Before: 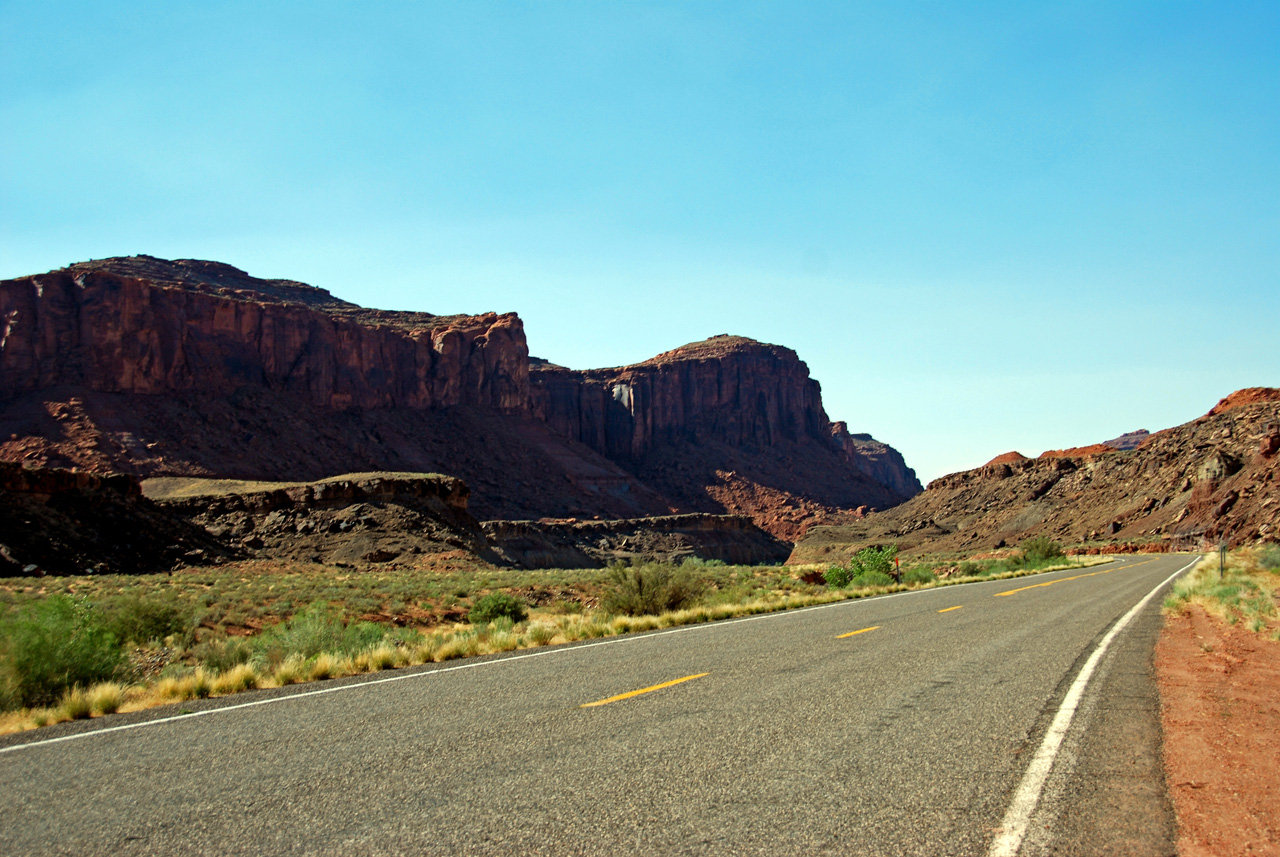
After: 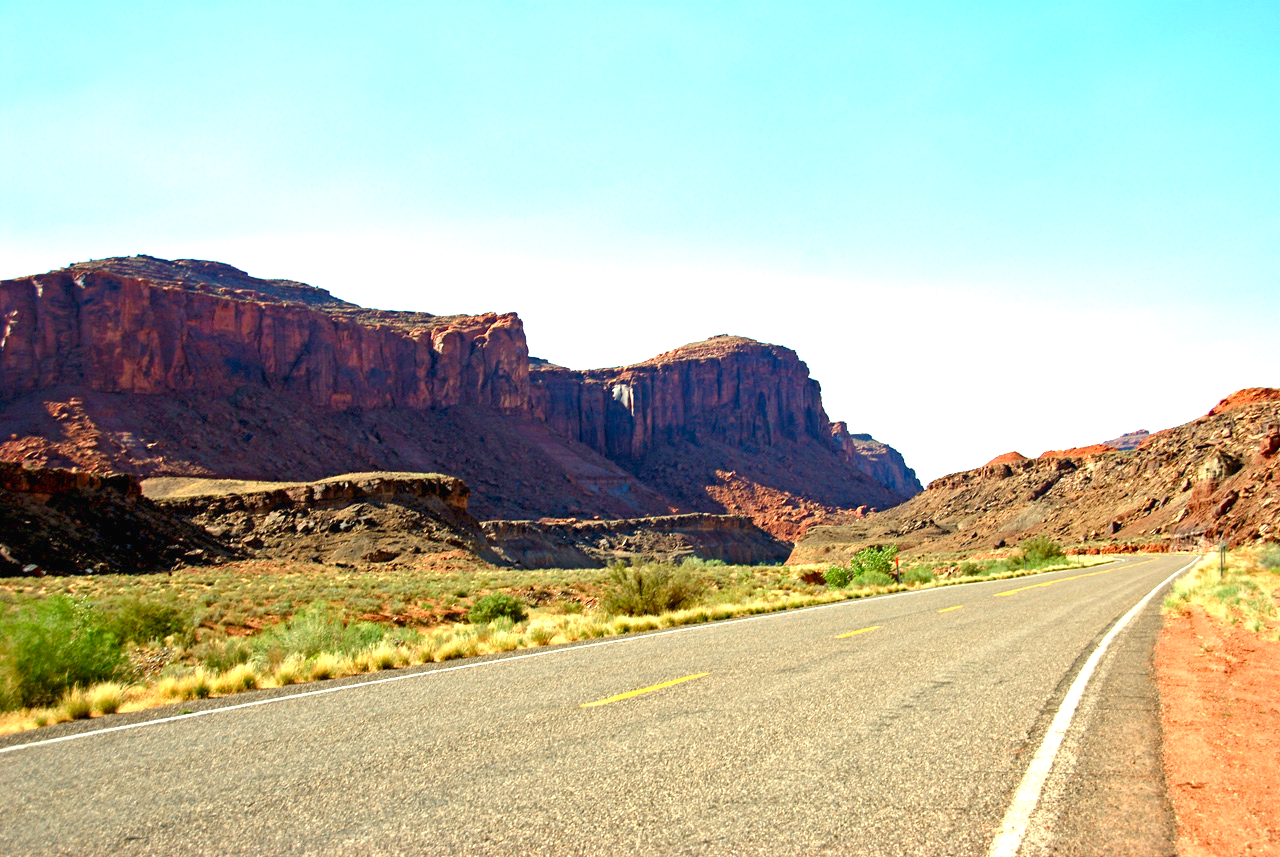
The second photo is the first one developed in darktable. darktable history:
exposure: black level correction 0, exposure 0.702 EV, compensate exposure bias true, compensate highlight preservation false
color balance rgb: highlights gain › chroma 1.69%, highlights gain › hue 56.65°, perceptual saturation grading › global saturation 20%, perceptual saturation grading › highlights -25.415%, perceptual saturation grading › shadows 25.864%, contrast -10.629%
